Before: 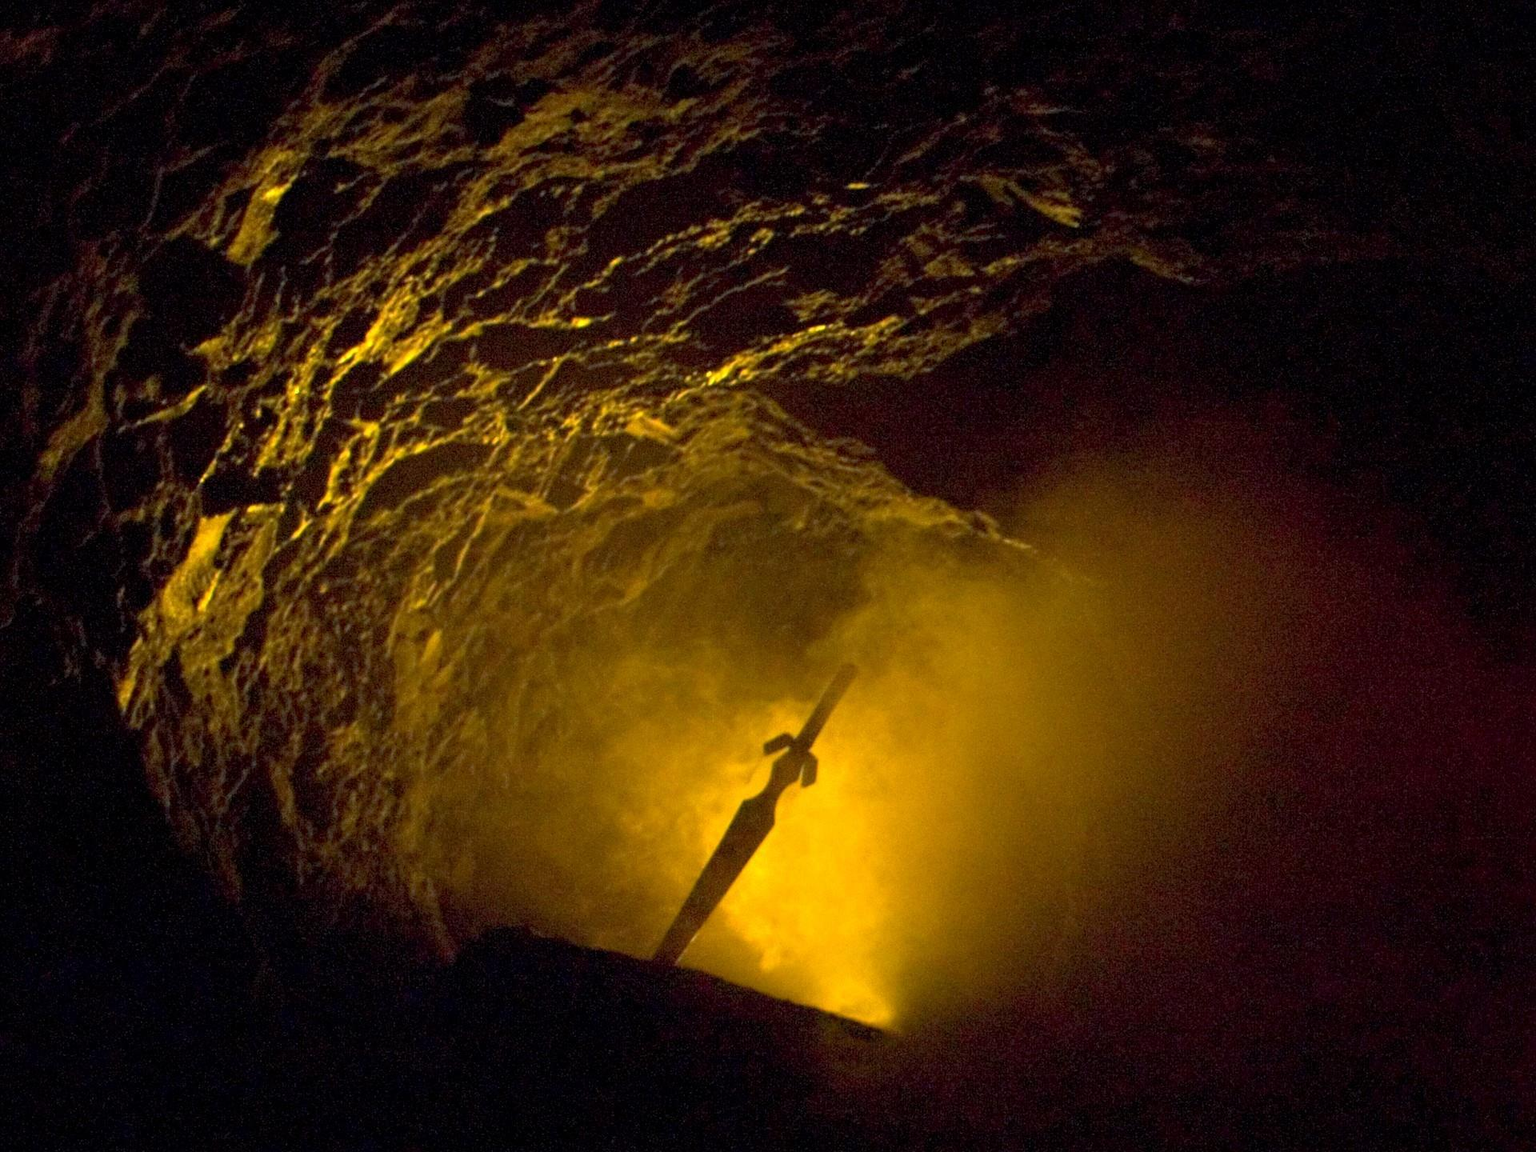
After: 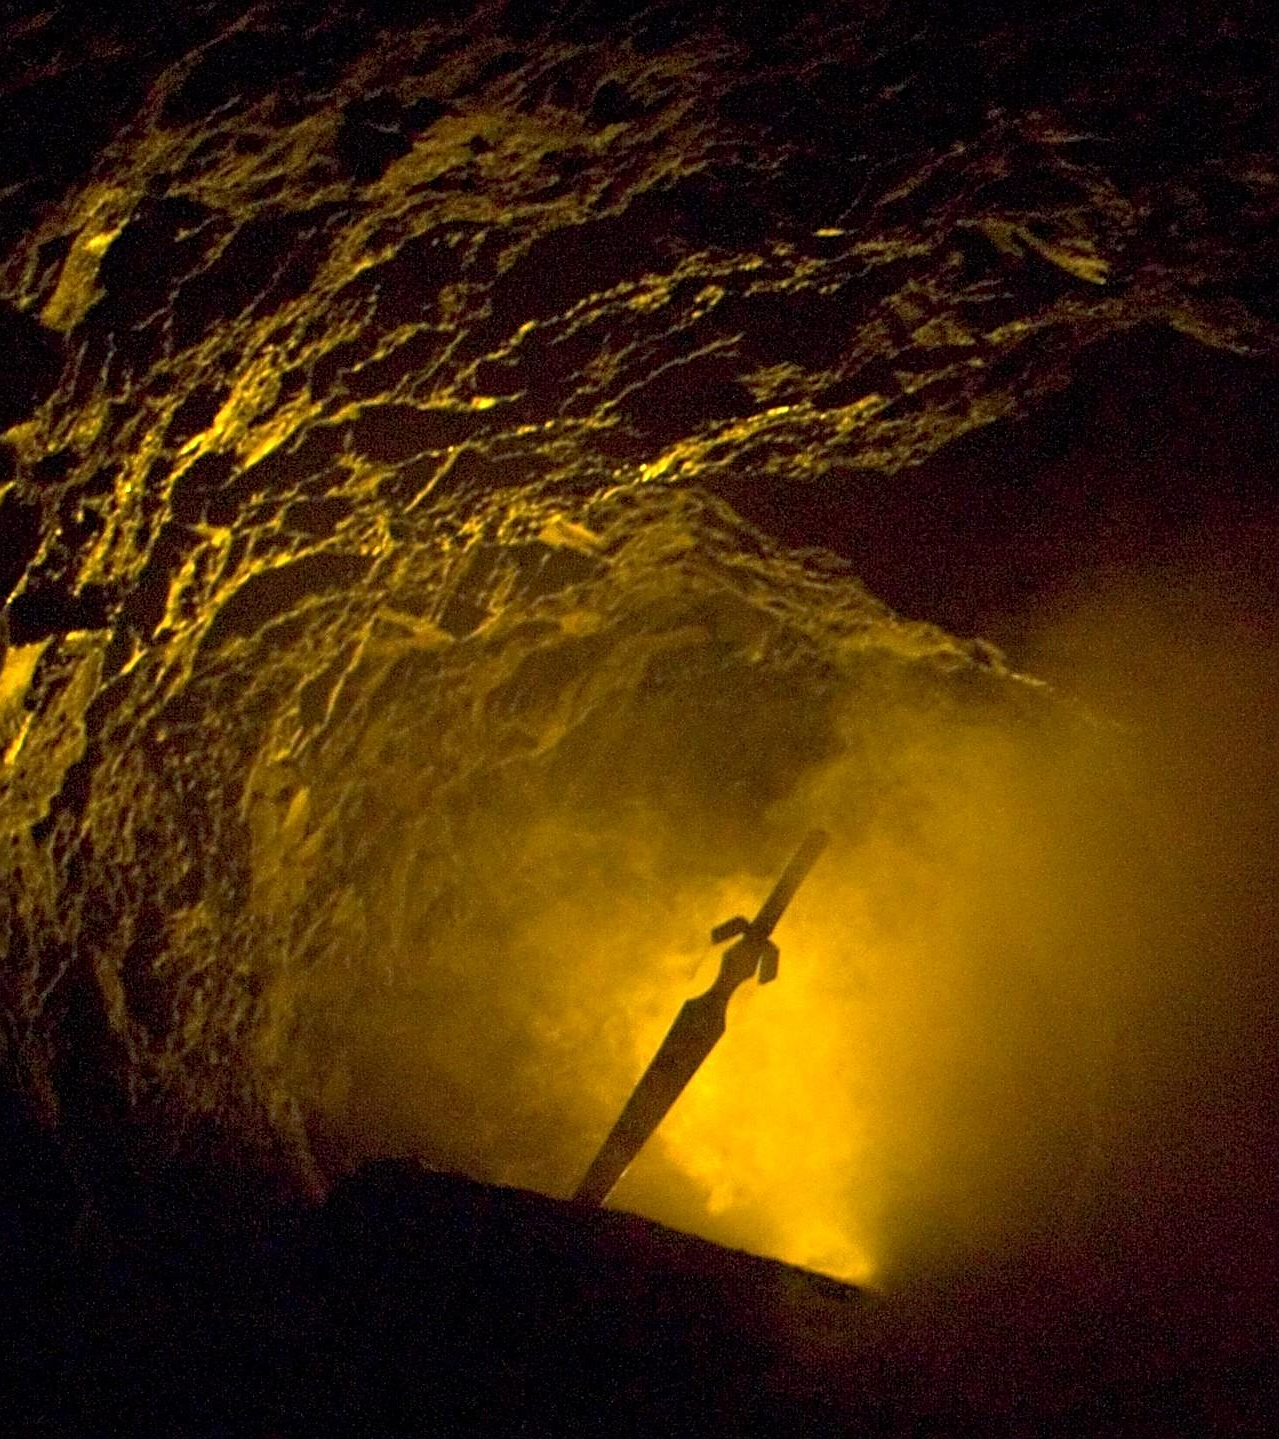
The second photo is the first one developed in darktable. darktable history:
sharpen: on, module defaults
velvia: strength 27%
crop and rotate: left 12.673%, right 20.66%
